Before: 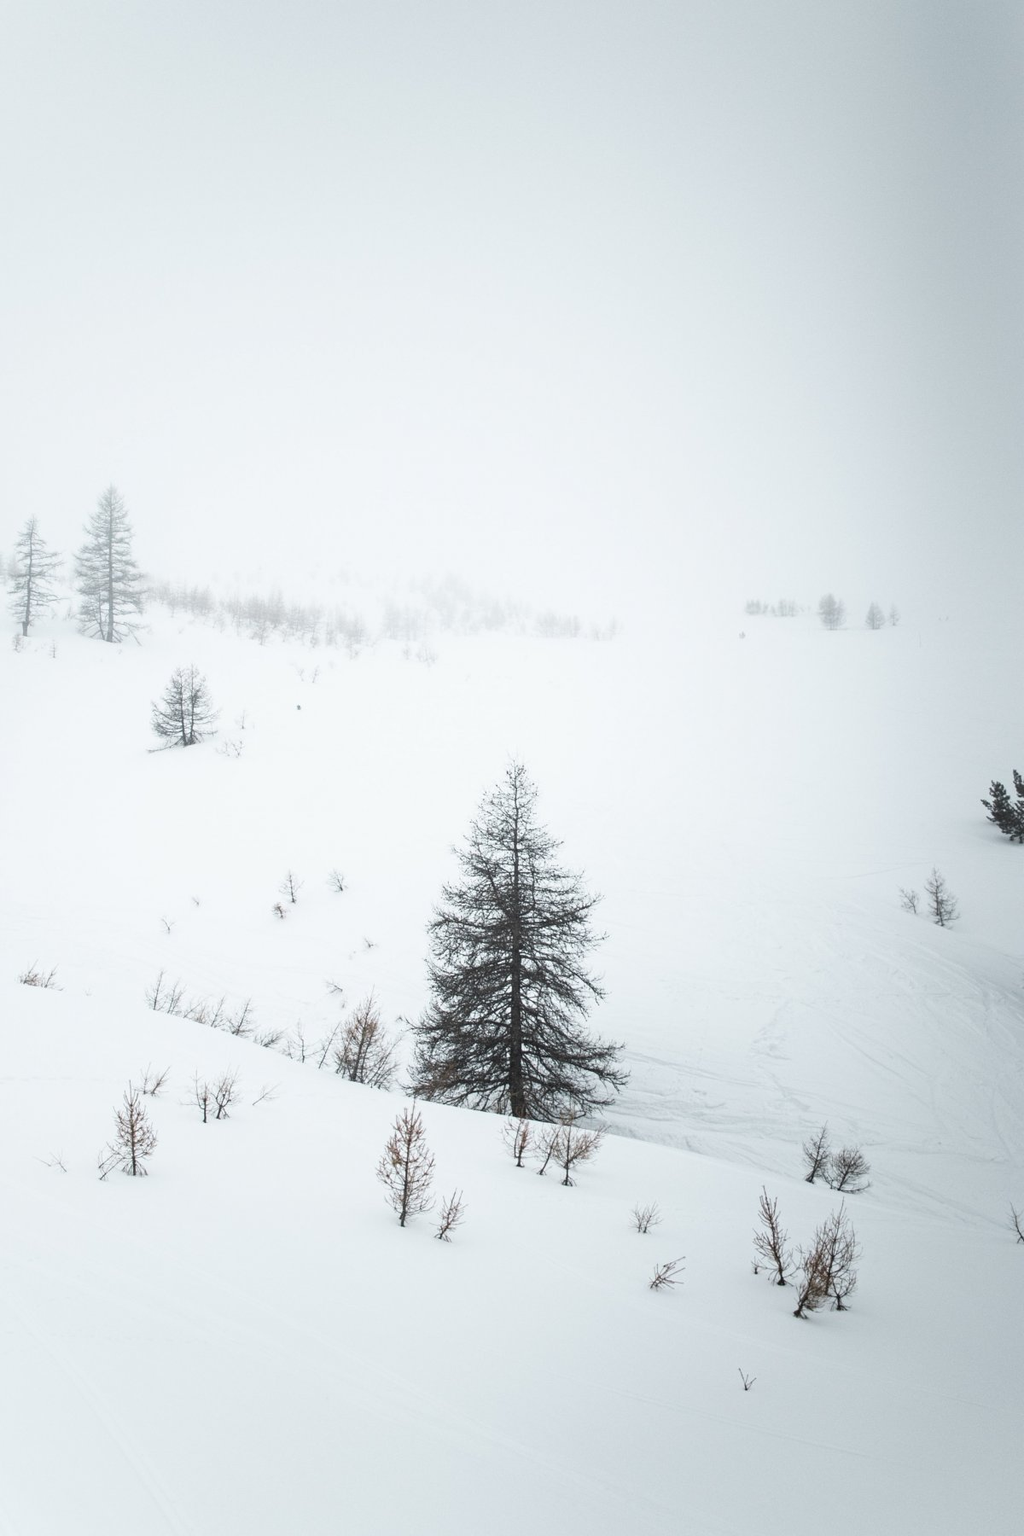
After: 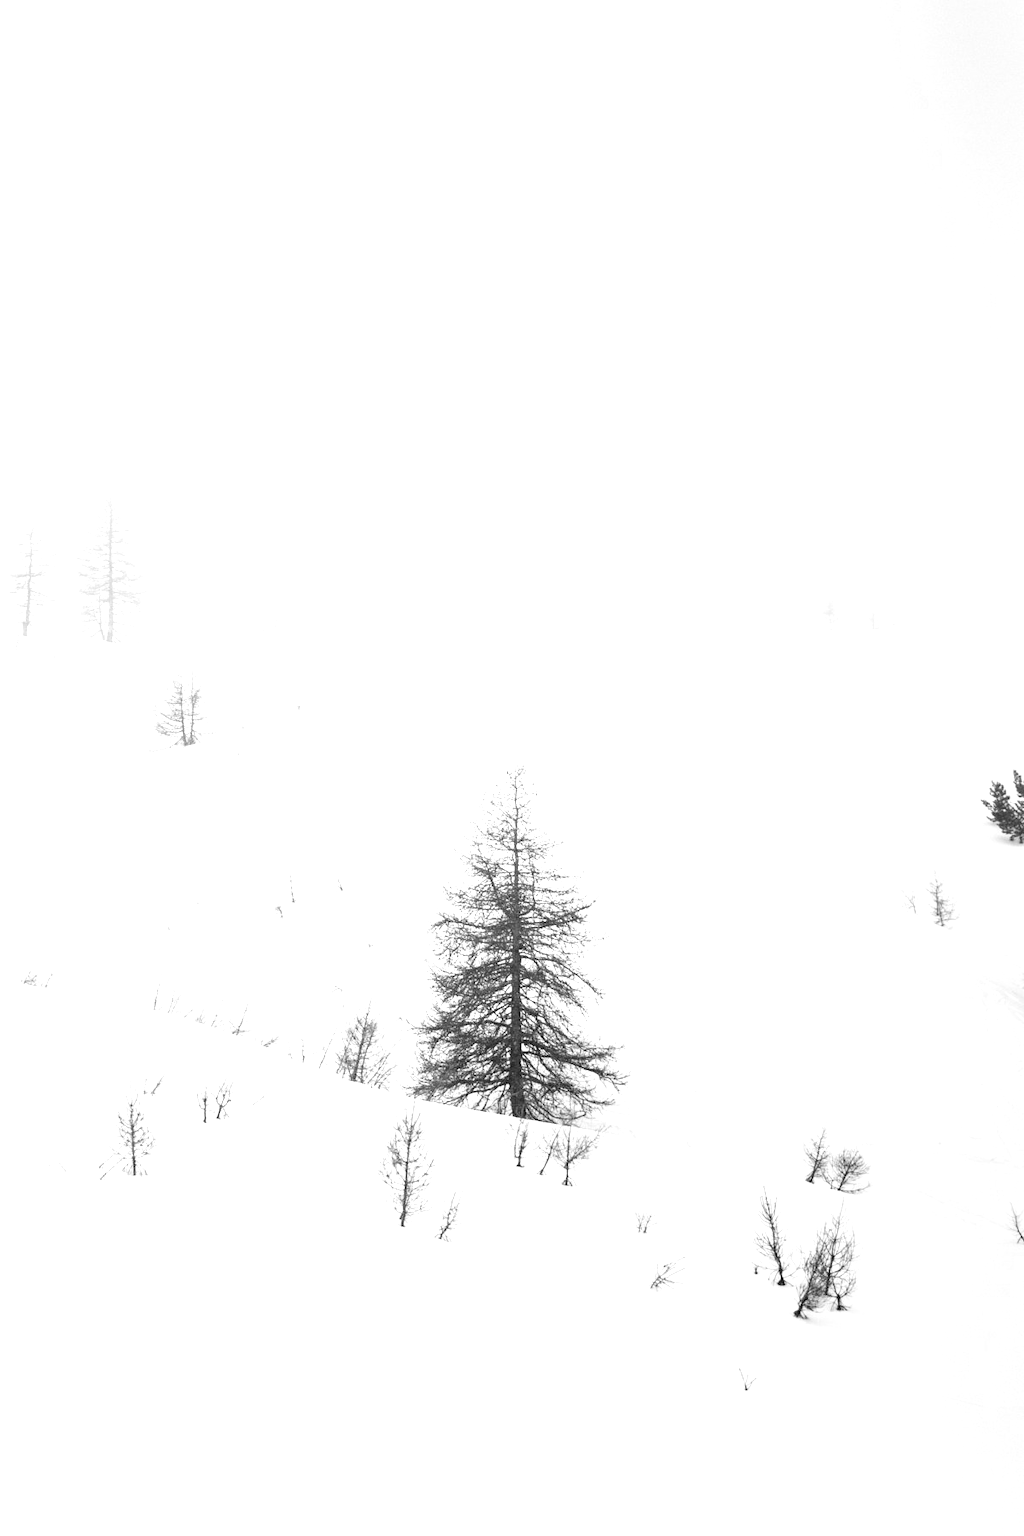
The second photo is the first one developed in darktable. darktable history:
color zones: curves: ch0 [(0, 0.613) (0.01, 0.613) (0.245, 0.448) (0.498, 0.529) (0.642, 0.665) (0.879, 0.777) (0.99, 0.613)]; ch1 [(0, 0) (0.143, 0) (0.286, 0) (0.429, 0) (0.571, 0) (0.714, 0) (0.857, 0)]
exposure: black level correction 0, exposure 0.692 EV, compensate highlight preservation false
tone curve: curves: ch0 [(0, 0) (0.004, 0.001) (0.133, 0.112) (0.325, 0.362) (0.832, 0.893) (1, 1)], color space Lab, independent channels, preserve colors none
